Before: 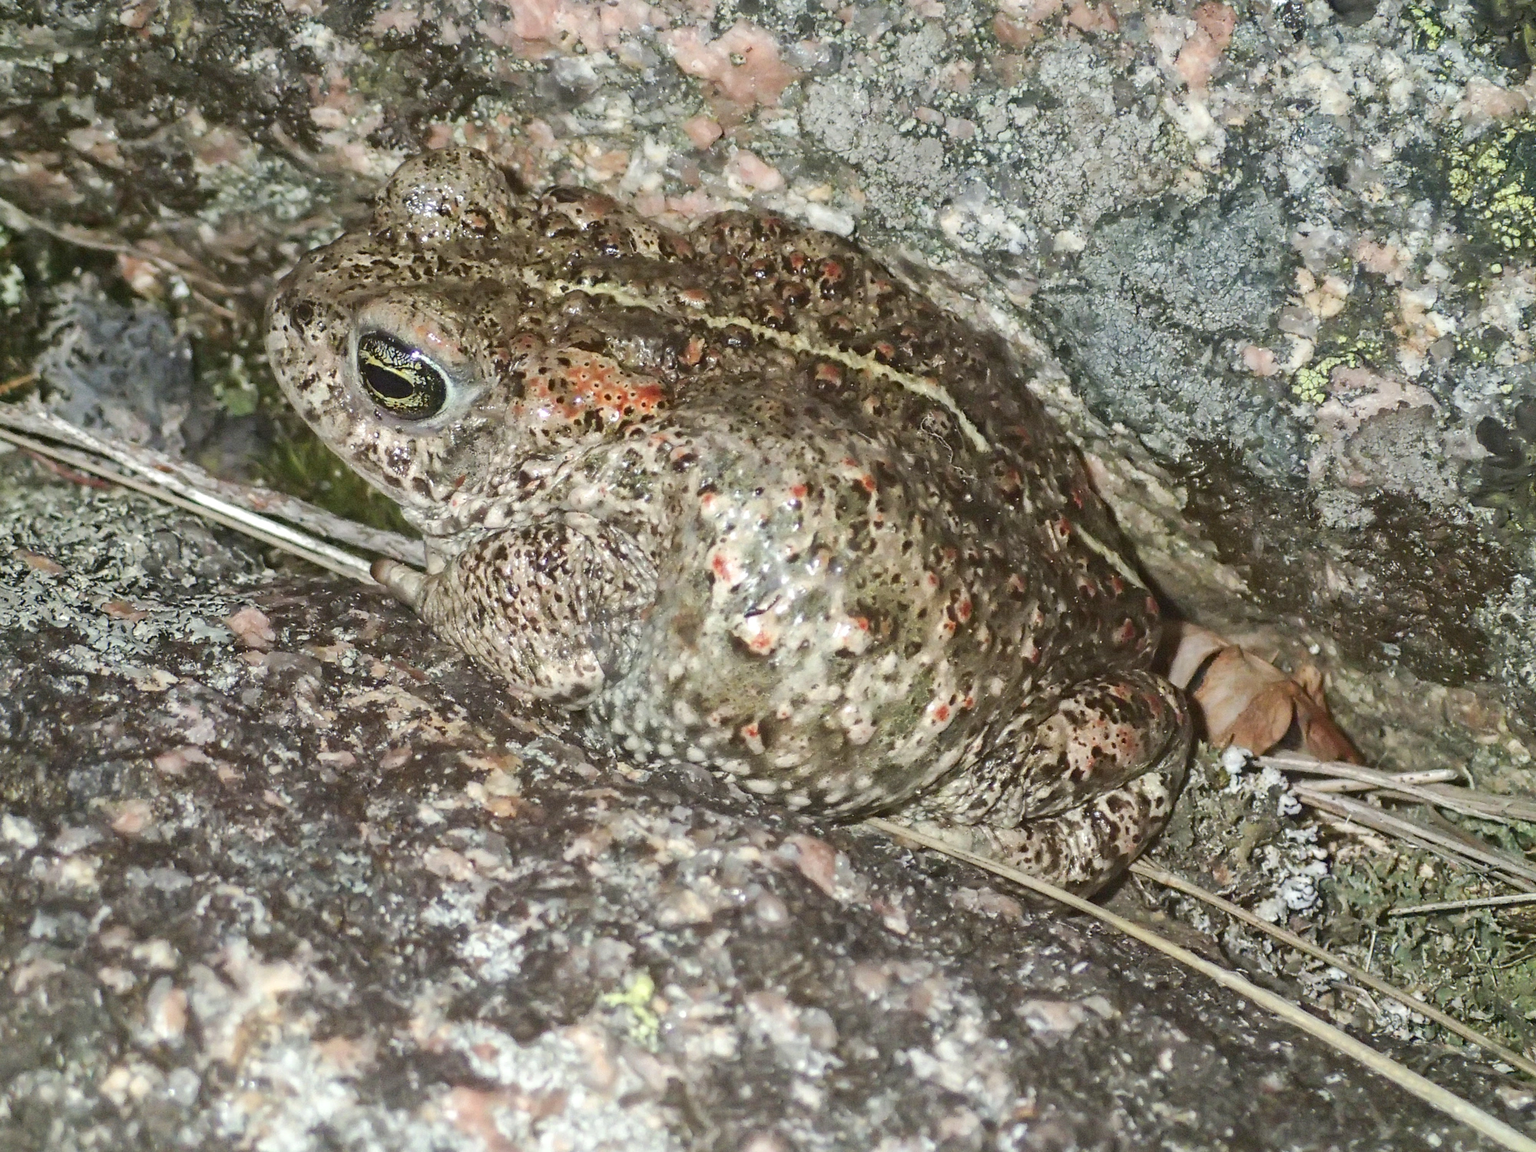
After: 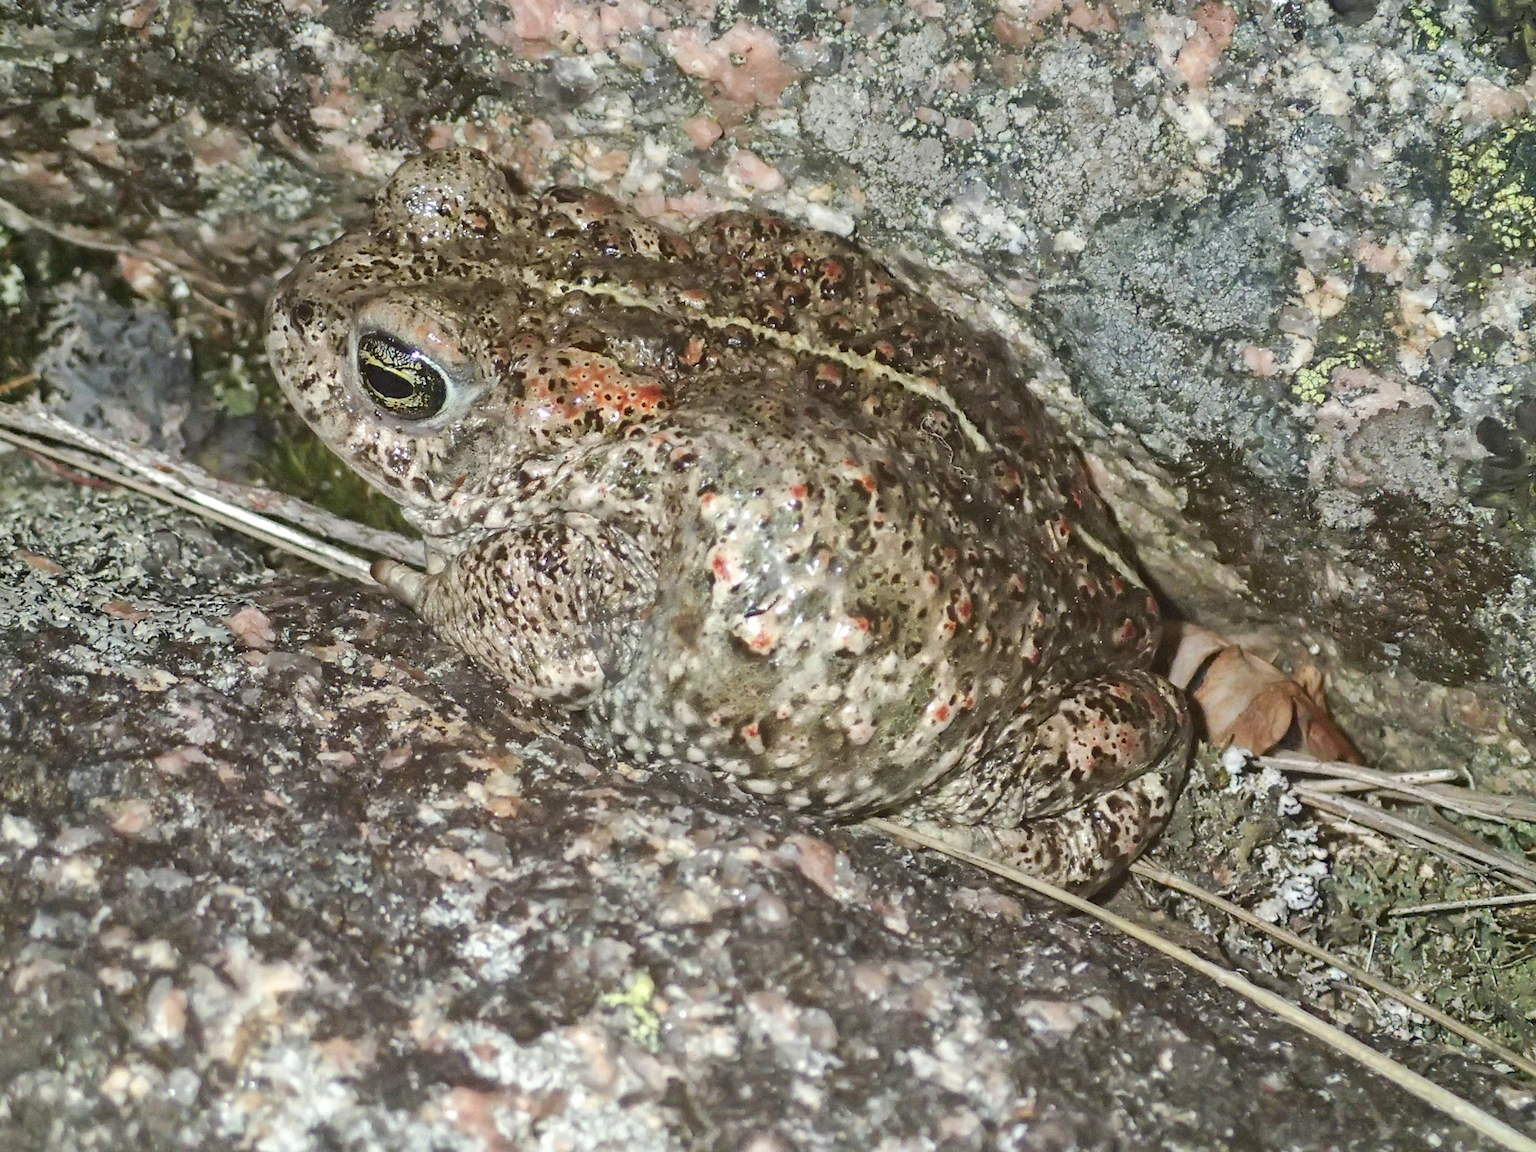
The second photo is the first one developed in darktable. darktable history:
color correction: highlights b* -0.037, saturation 0.988
shadows and highlights: soften with gaussian
